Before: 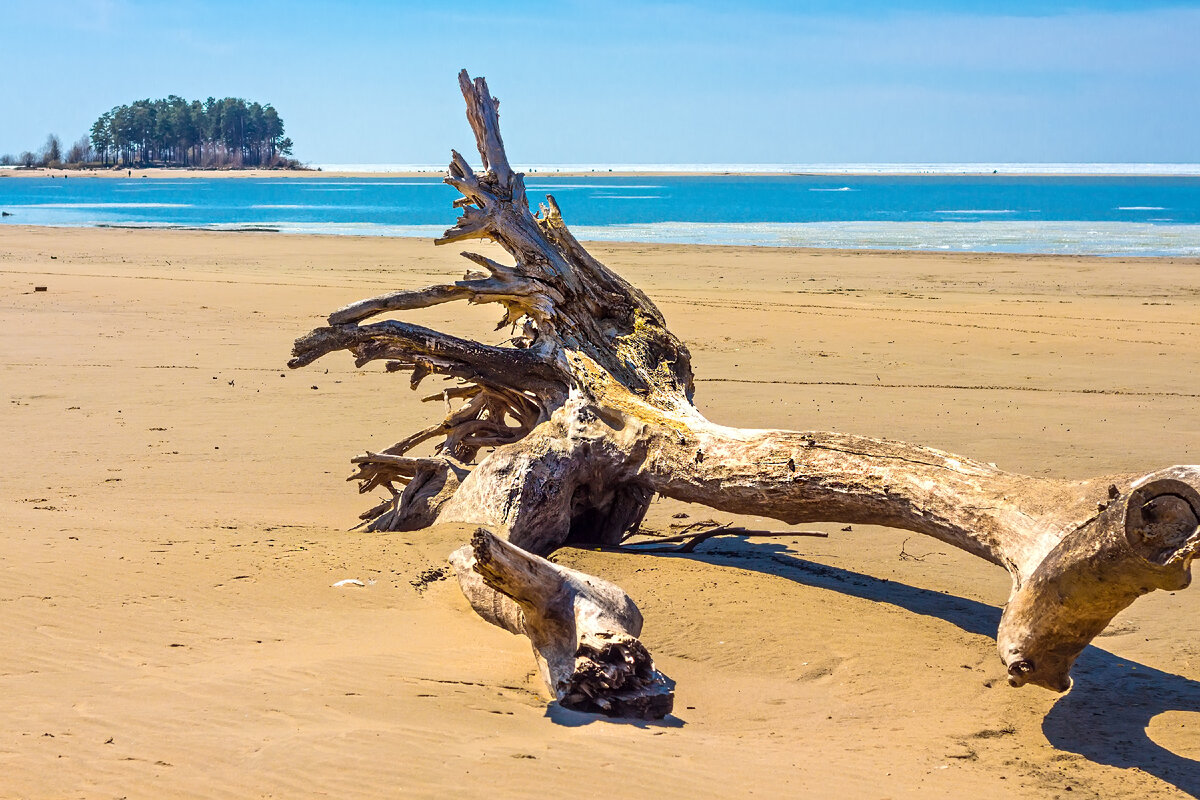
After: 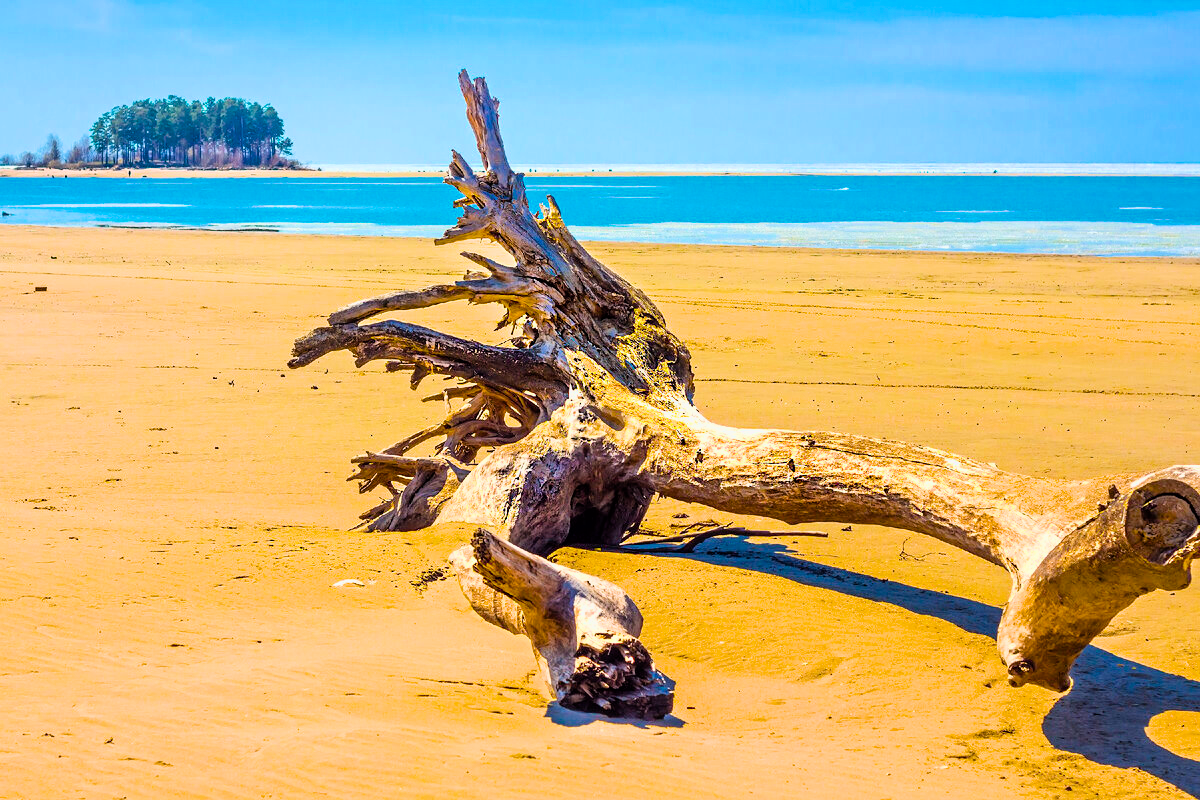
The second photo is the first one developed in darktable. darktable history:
filmic rgb: black relative exposure -7.65 EV, white relative exposure 4.56 EV, hardness 3.61, color science v6 (2022)
color balance rgb: linear chroma grading › global chroma 10%, perceptual saturation grading › global saturation 40%, perceptual brilliance grading › global brilliance 30%, global vibrance 20%
